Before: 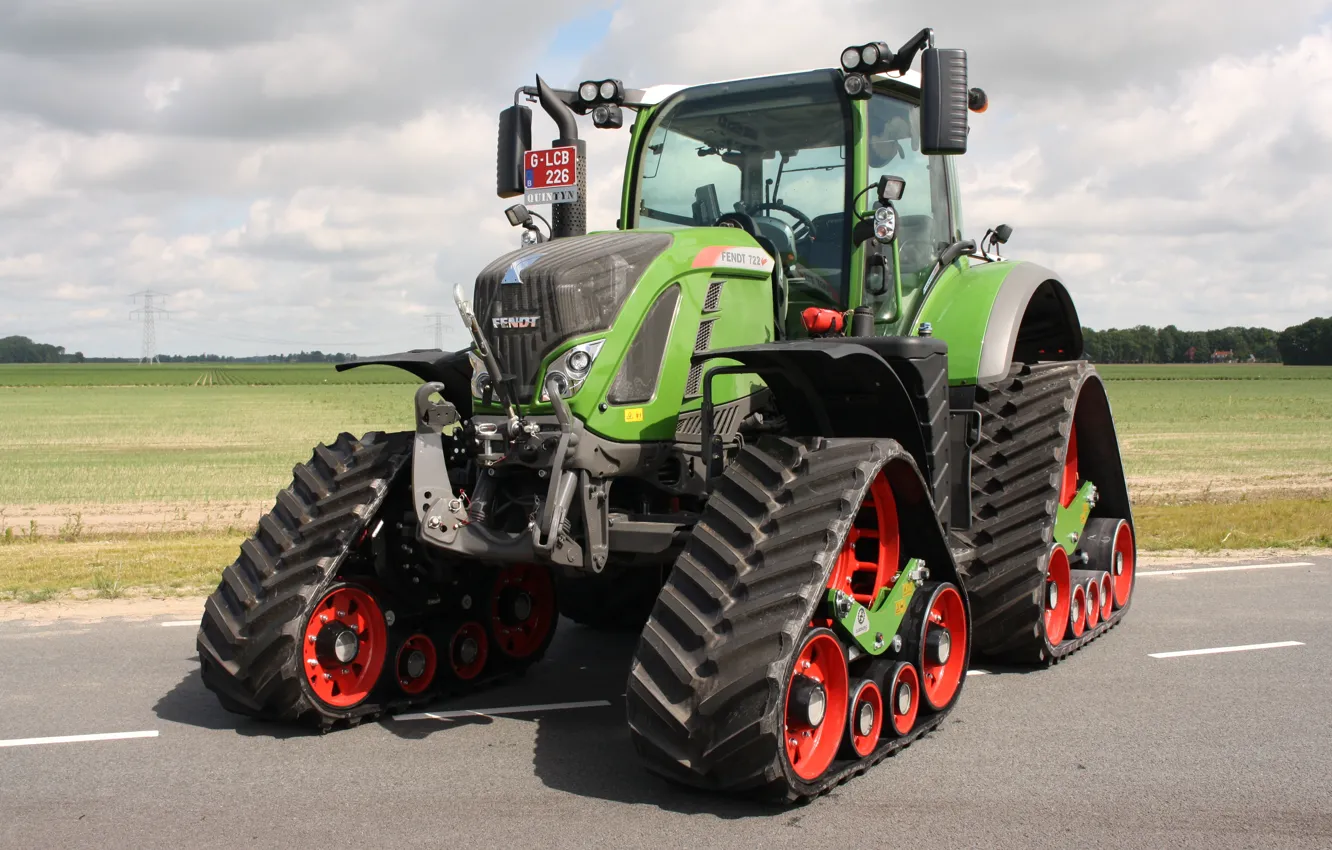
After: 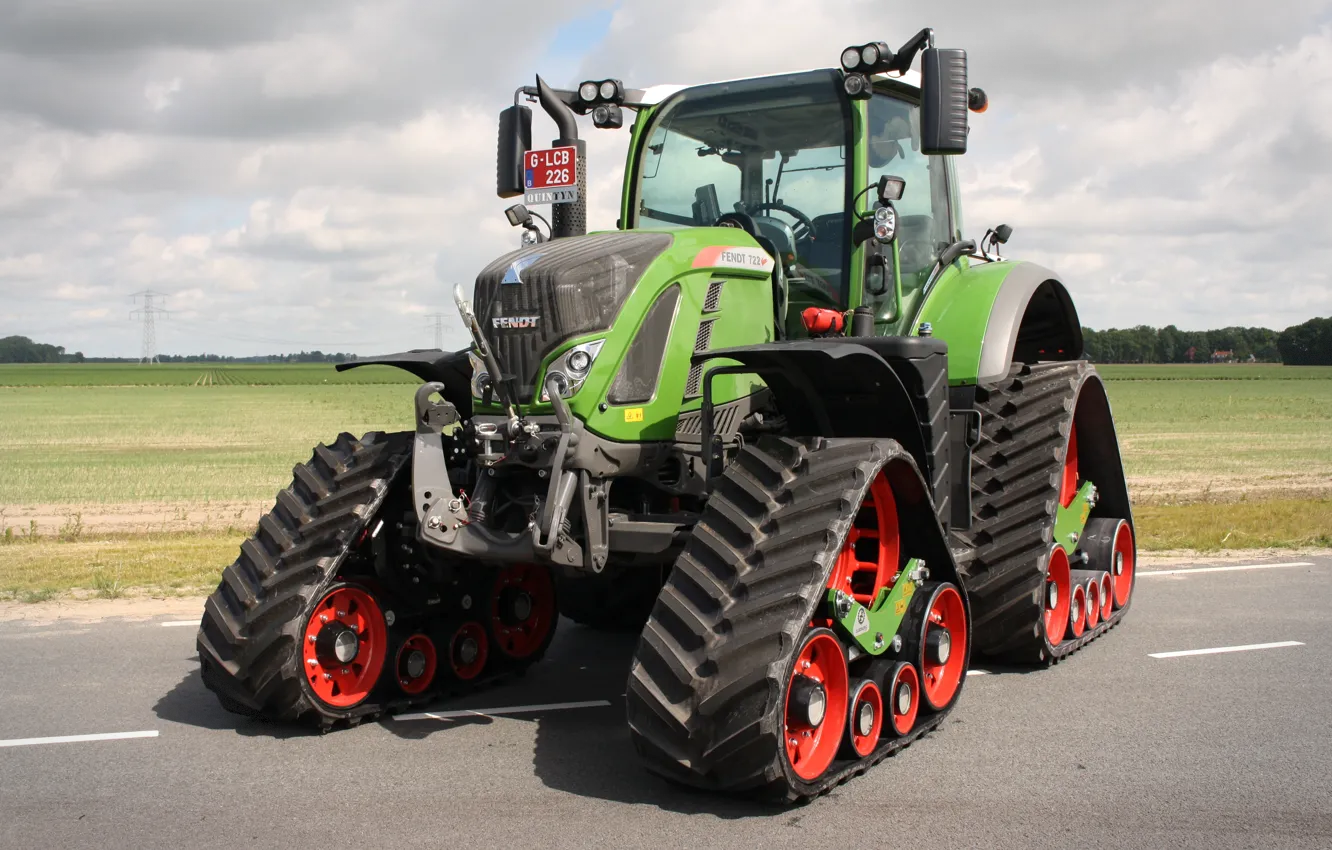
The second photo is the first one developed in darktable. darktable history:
vignetting: fall-off start 91%, fall-off radius 39.39%, brightness -0.182, saturation -0.3, width/height ratio 1.219, shape 1.3, dithering 8-bit output, unbound false
local contrast: mode bilateral grid, contrast 15, coarseness 36, detail 105%, midtone range 0.2
